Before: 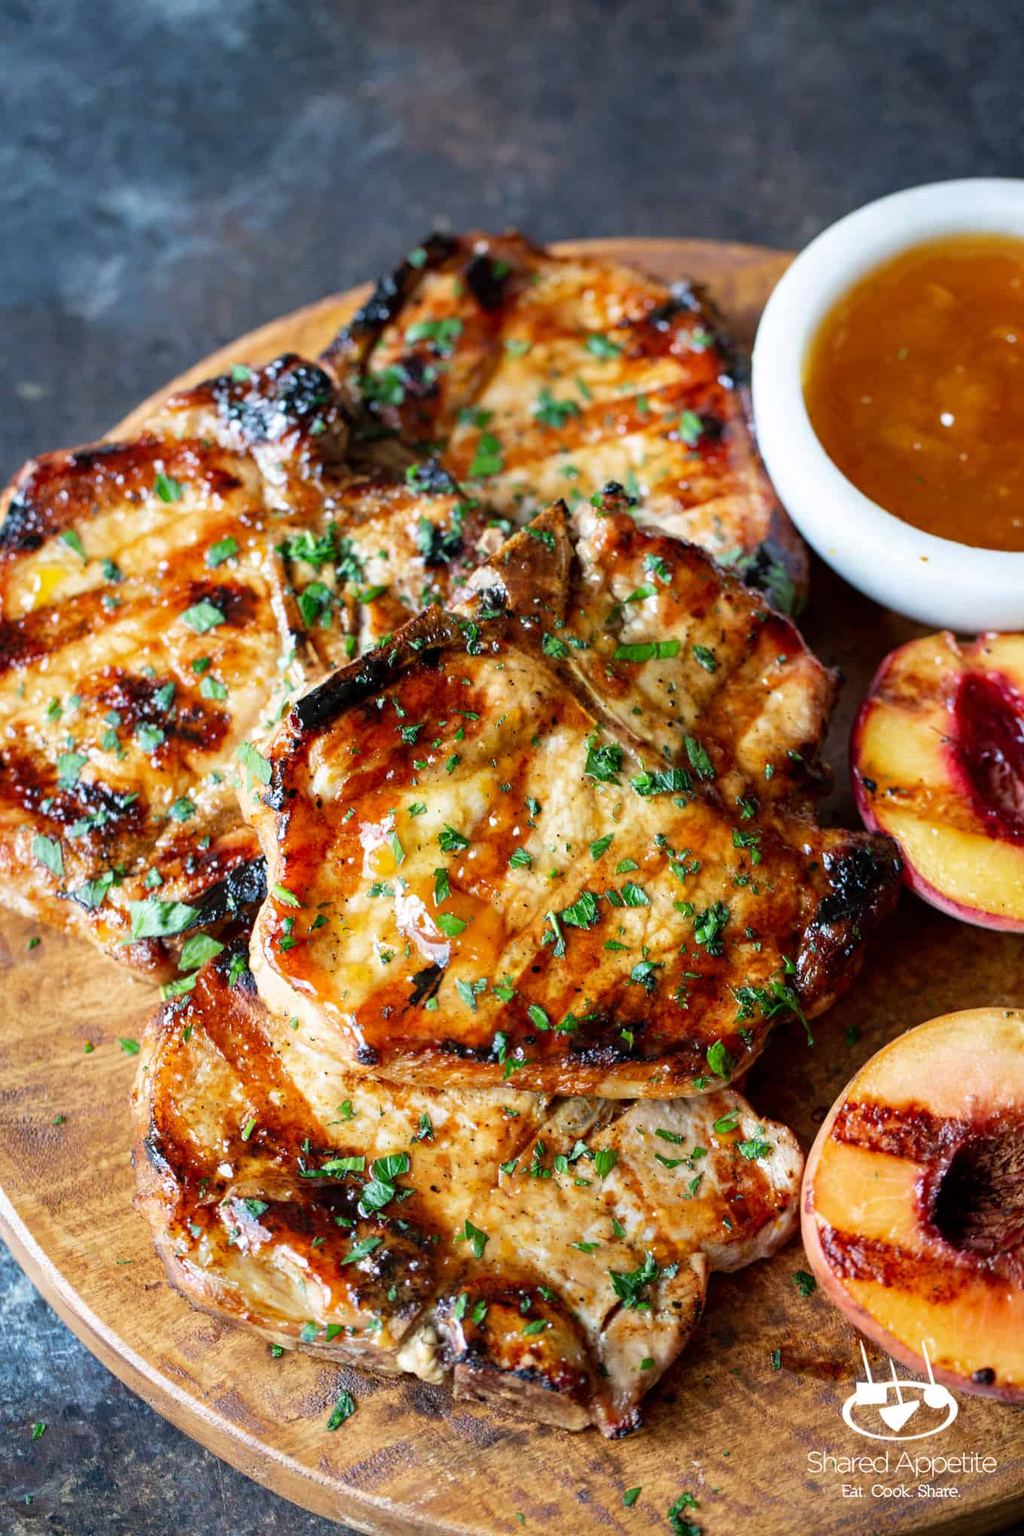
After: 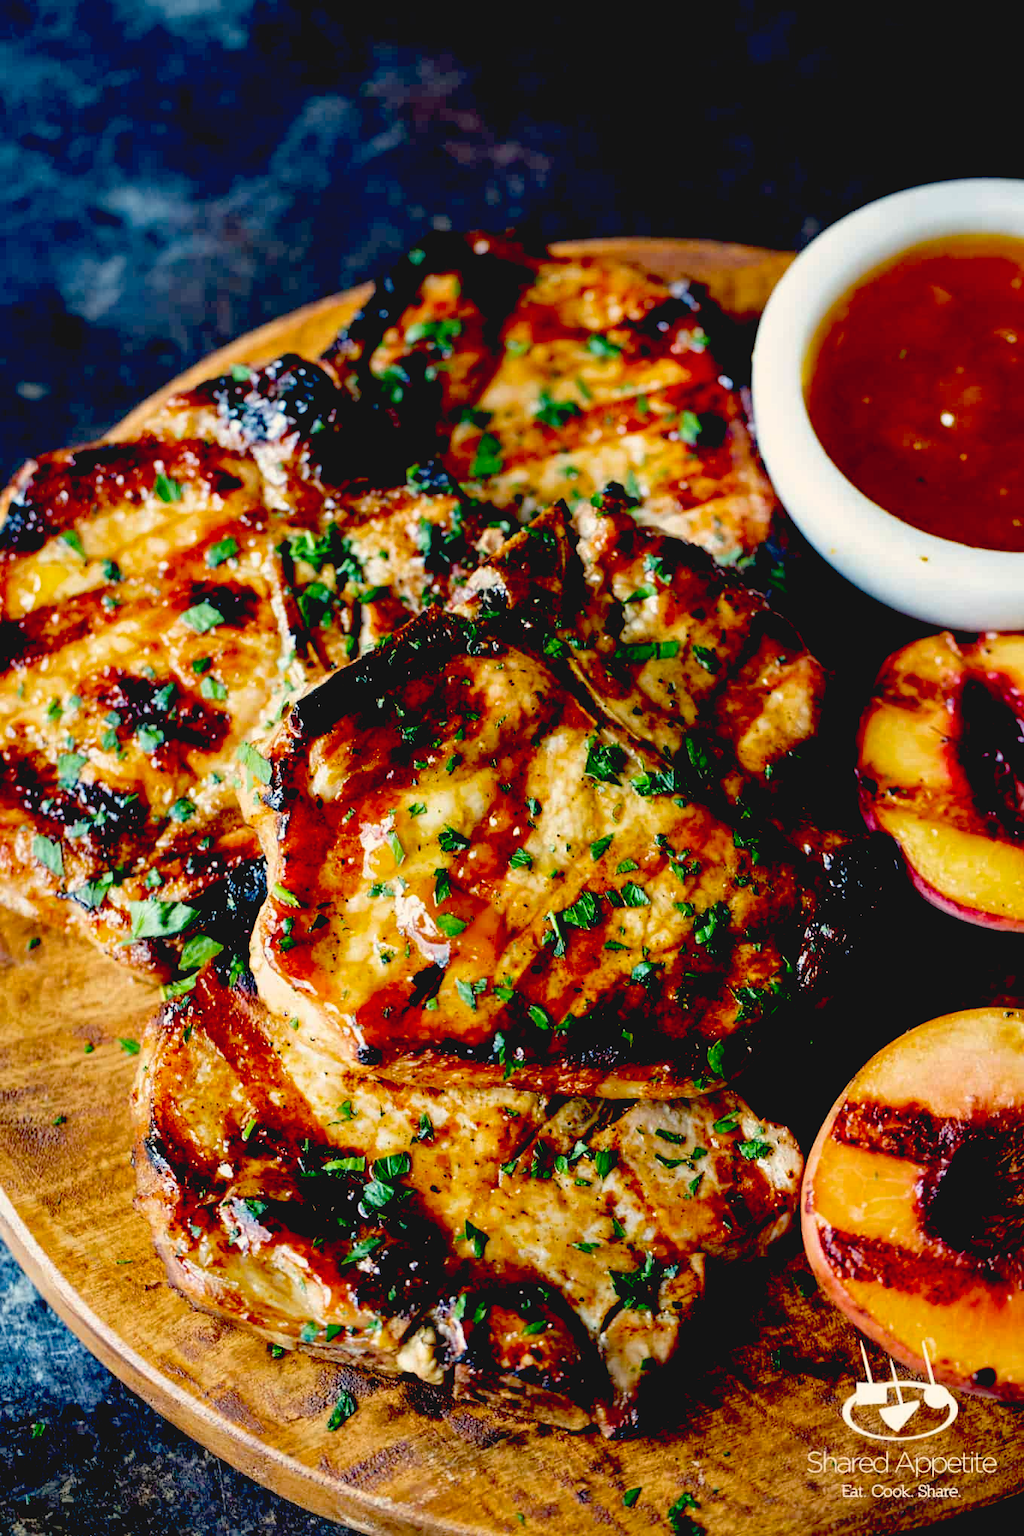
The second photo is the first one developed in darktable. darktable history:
exposure: black level correction 0.098, exposure -0.086 EV, compensate highlight preservation false
color balance rgb: highlights gain › chroma 3.044%, highlights gain › hue 77.21°, global offset › luminance 0.687%, perceptual saturation grading › global saturation 8.868%
